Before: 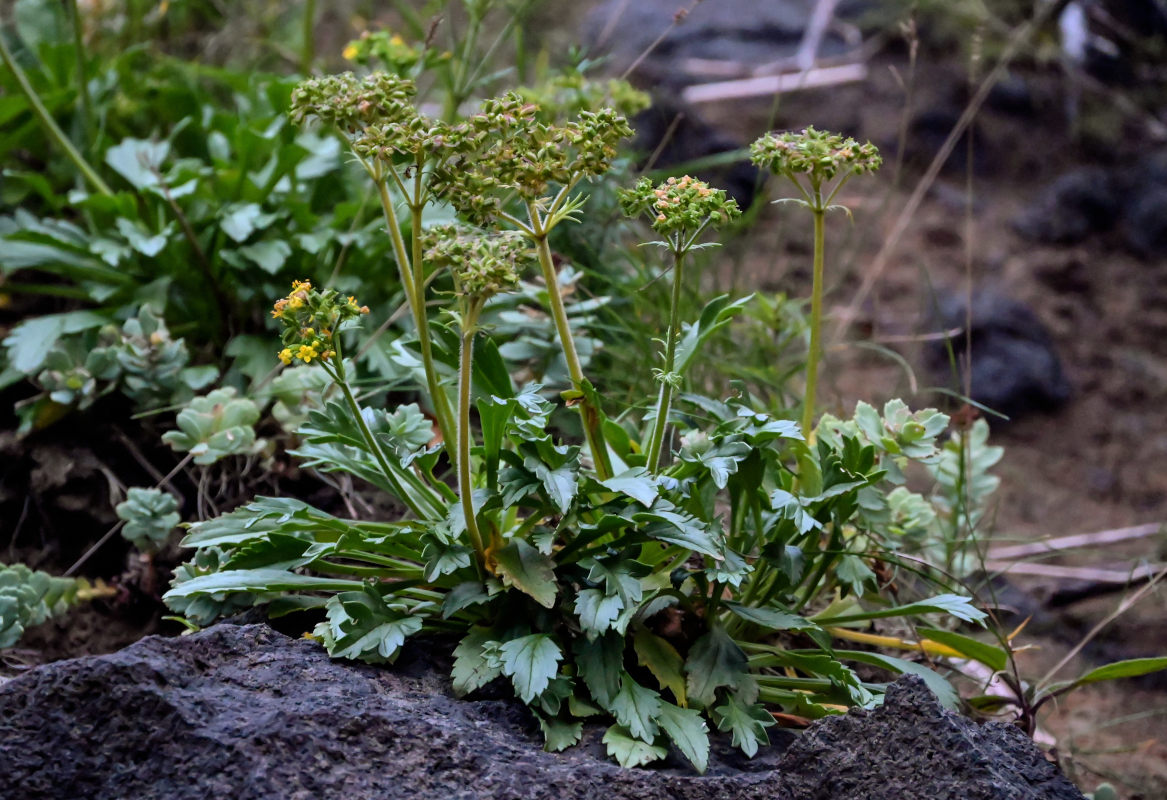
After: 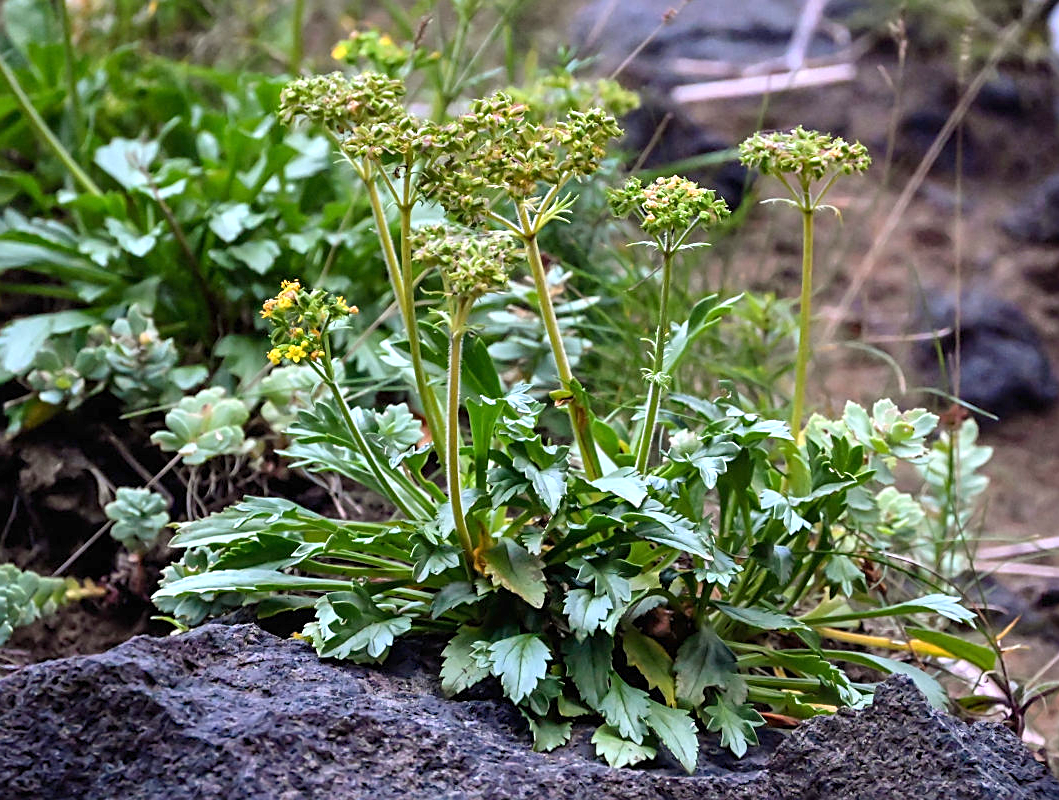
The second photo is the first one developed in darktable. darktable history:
crop and rotate: left 0.966%, right 8.209%
levels: levels [0, 0.478, 1]
exposure: black level correction 0, exposure 0.703 EV, compensate highlight preservation false
sharpen: on, module defaults
